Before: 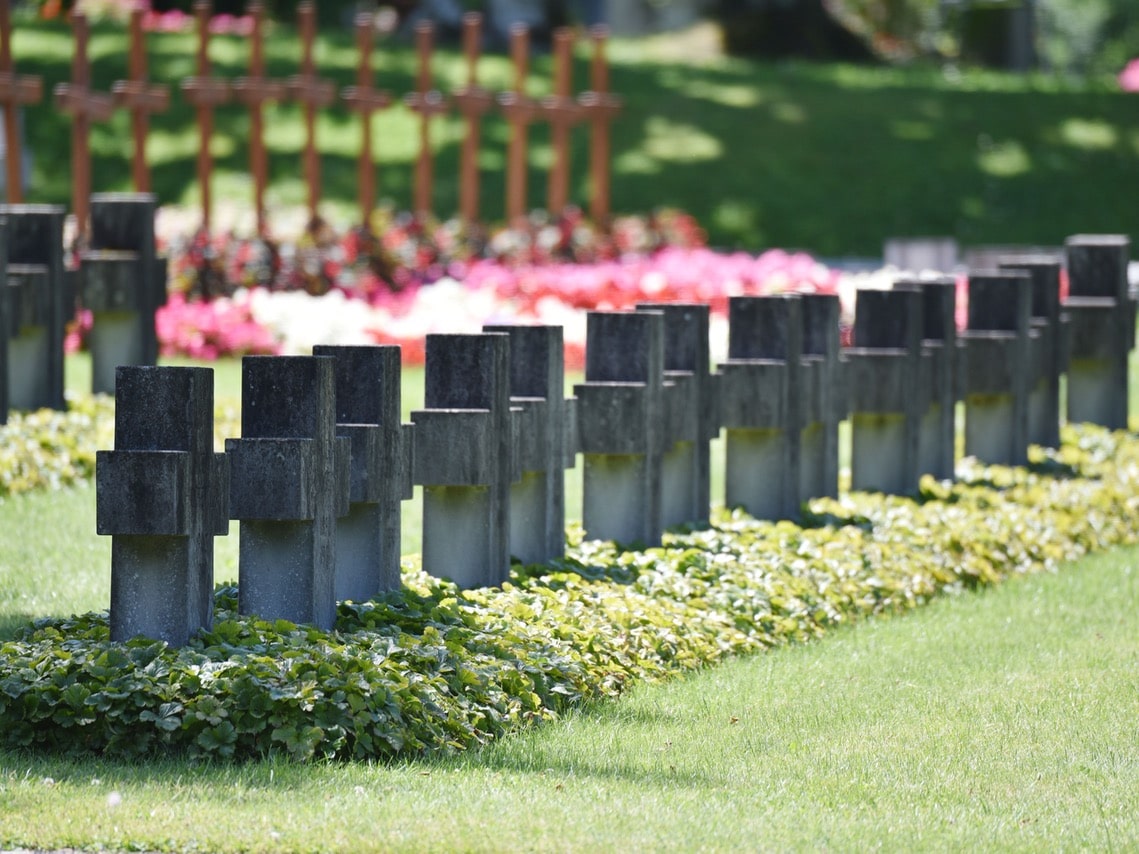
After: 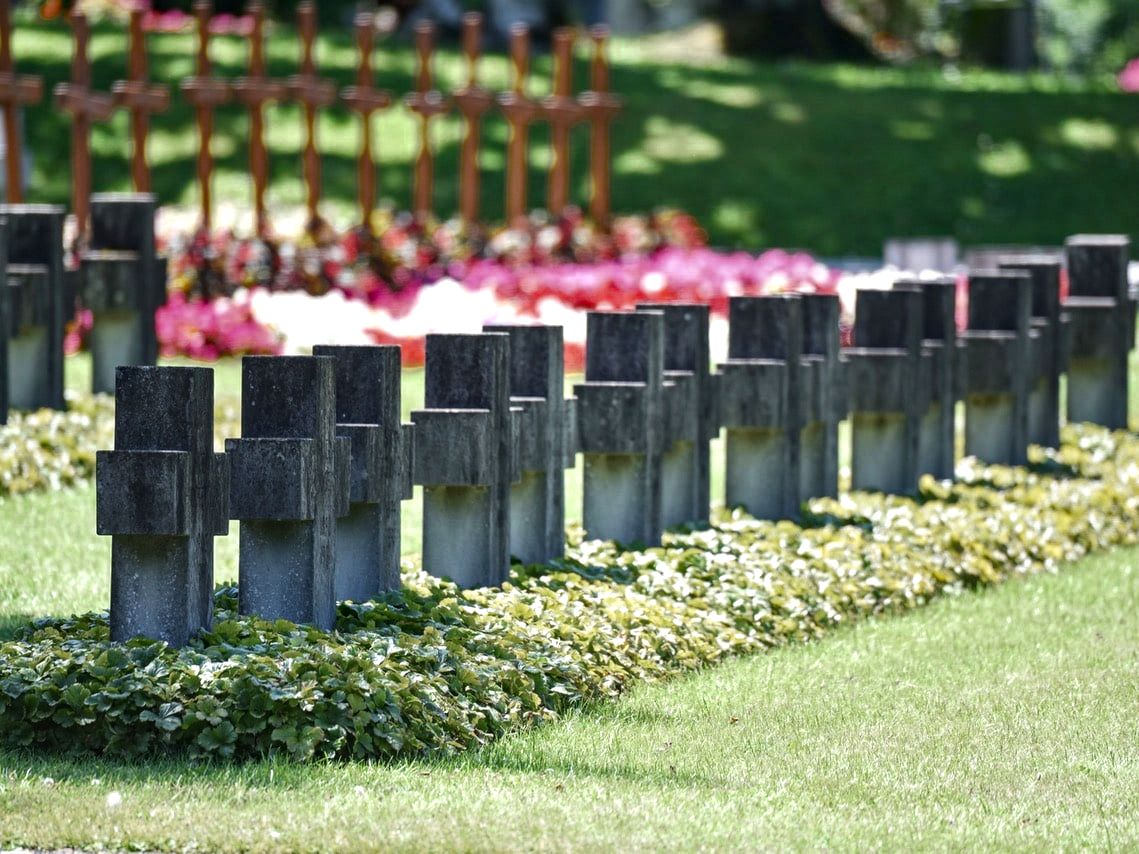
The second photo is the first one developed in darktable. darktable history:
tone equalizer: -8 EV -0.417 EV, -7 EV -0.389 EV, -6 EV -0.333 EV, -5 EV -0.222 EV, -3 EV 0.222 EV, -2 EV 0.333 EV, -1 EV 0.389 EV, +0 EV 0.417 EV, edges refinement/feathering 500, mask exposure compensation -1.57 EV, preserve details no
haze removal: compatibility mode true, adaptive false
local contrast: on, module defaults
color zones: curves: ch0 [(0.11, 0.396) (0.195, 0.36) (0.25, 0.5) (0.303, 0.412) (0.357, 0.544) (0.75, 0.5) (0.967, 0.328)]; ch1 [(0, 0.468) (0.112, 0.512) (0.202, 0.6) (0.25, 0.5) (0.307, 0.352) (0.357, 0.544) (0.75, 0.5) (0.963, 0.524)]
